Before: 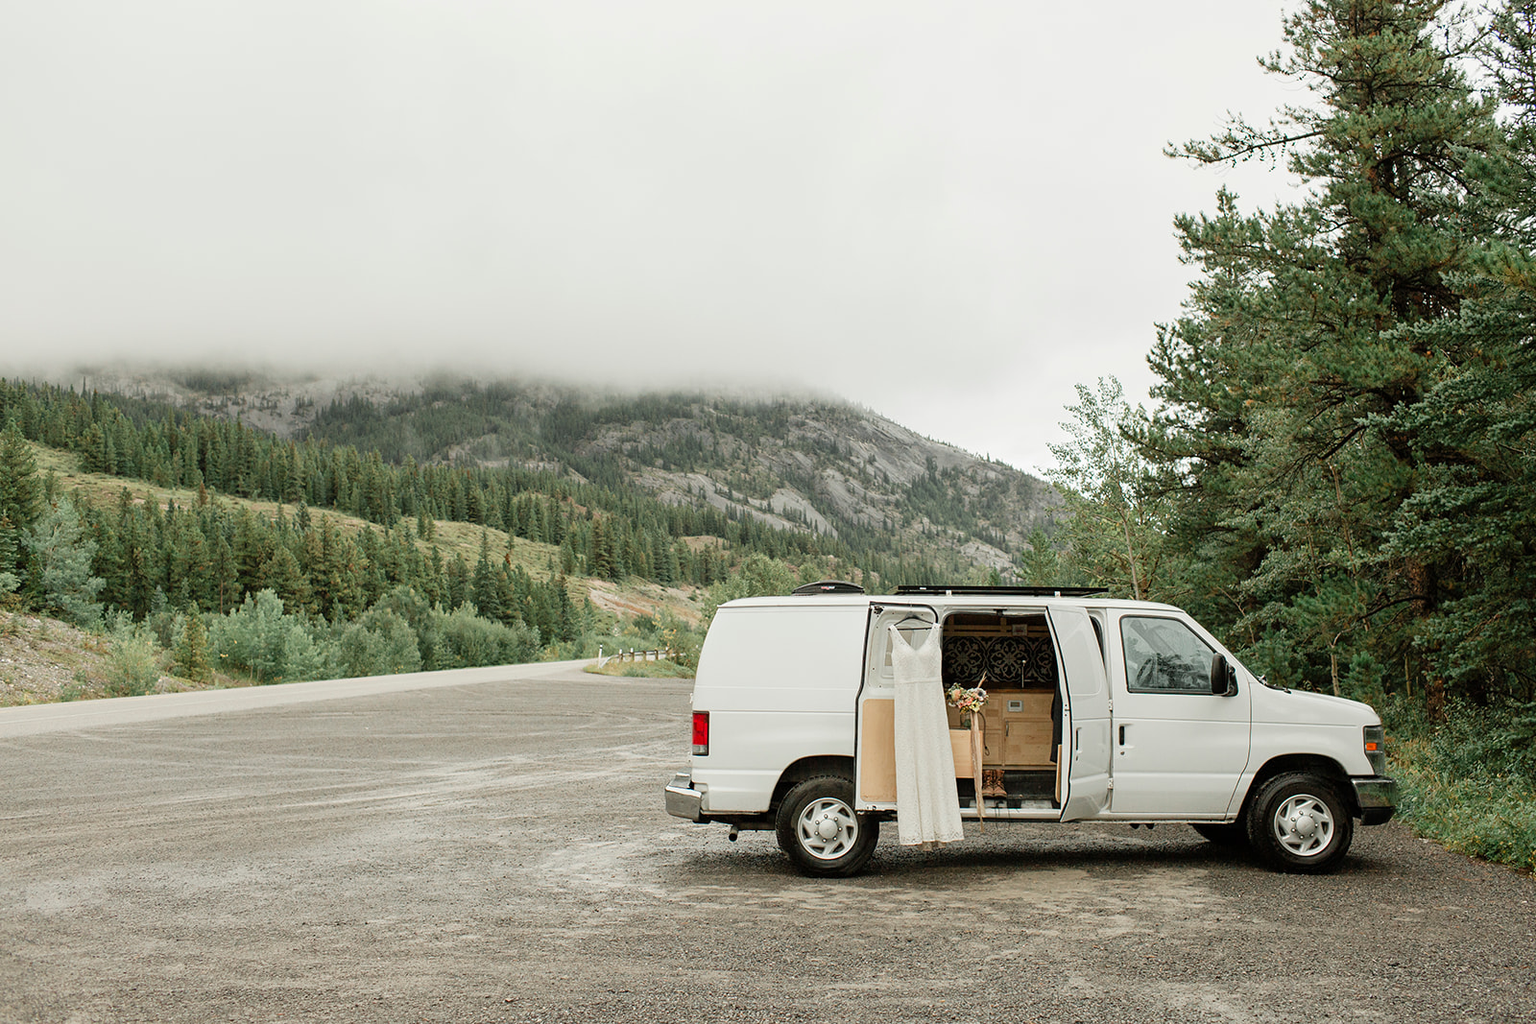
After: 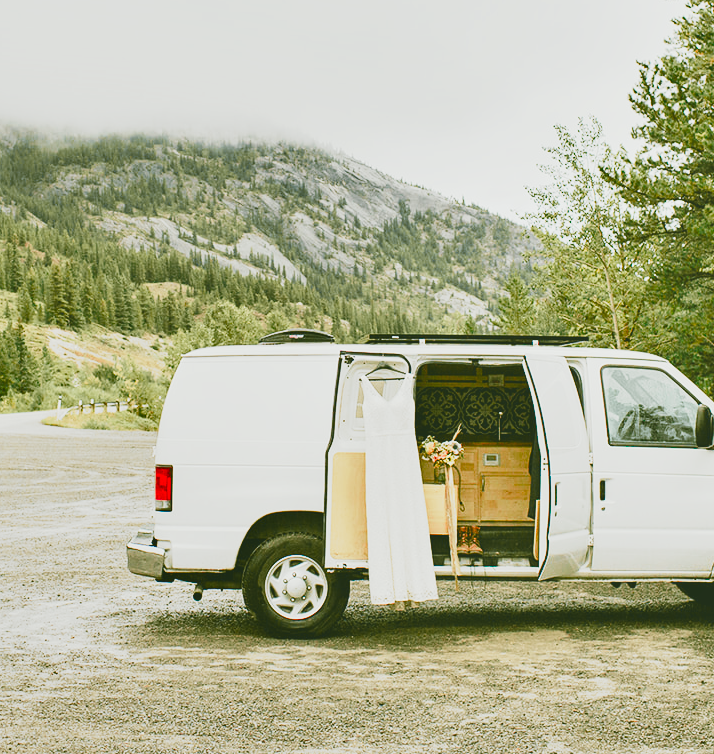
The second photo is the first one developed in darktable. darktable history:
color balance rgb: shadows lift › chroma 11.618%, shadows lift › hue 132.81°, global offset › luminance 1.974%, perceptual saturation grading › global saturation 25.886%, perceptual saturation grading › highlights -50.024%, perceptual saturation grading › shadows 30.776%, global vibrance 20%
base curve: curves: ch0 [(0, 0) (0.088, 0.125) (0.176, 0.251) (0.354, 0.501) (0.613, 0.749) (1, 0.877)], preserve colors none
crop: left 35.41%, top 25.875%, right 19.964%, bottom 3.421%
exposure: black level correction 0.001, exposure 0.498 EV, compensate exposure bias true, compensate highlight preservation false
contrast brightness saturation: saturation 0.097
shadows and highlights: shadows 60.47, soften with gaussian
tone curve: curves: ch0 [(0, 0) (0.07, 0.052) (0.23, 0.254) (0.486, 0.53) (0.822, 0.825) (0.994, 0.955)]; ch1 [(0, 0) (0.226, 0.261) (0.379, 0.442) (0.469, 0.472) (0.495, 0.495) (0.514, 0.504) (0.561, 0.568) (0.59, 0.612) (1, 1)]; ch2 [(0, 0) (0.269, 0.299) (0.459, 0.441) (0.498, 0.499) (0.523, 0.52) (0.551, 0.576) (0.629, 0.643) (0.659, 0.681) (0.718, 0.764) (1, 1)], color space Lab, independent channels, preserve colors none
